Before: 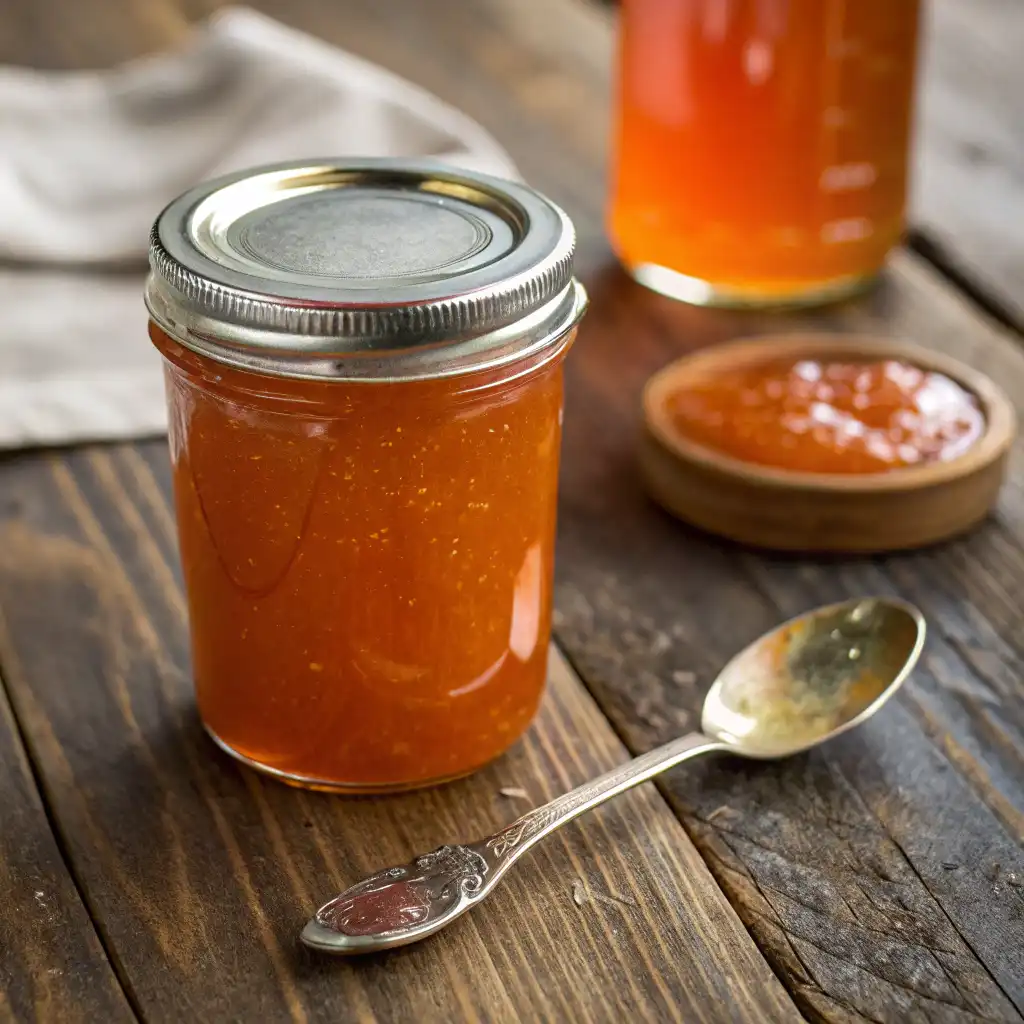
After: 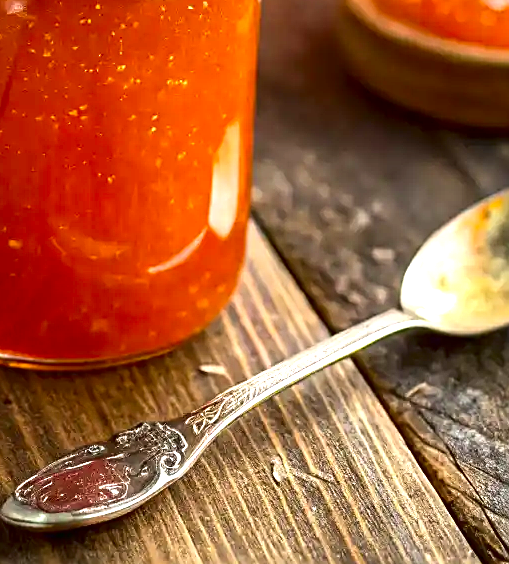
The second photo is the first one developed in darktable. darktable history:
crop: left 29.454%, top 41.364%, right 20.764%, bottom 3.514%
exposure: exposure 0.996 EV, compensate exposure bias true, compensate highlight preservation false
contrast brightness saturation: contrast 0.12, brightness -0.115, saturation 0.197
sharpen: on, module defaults
